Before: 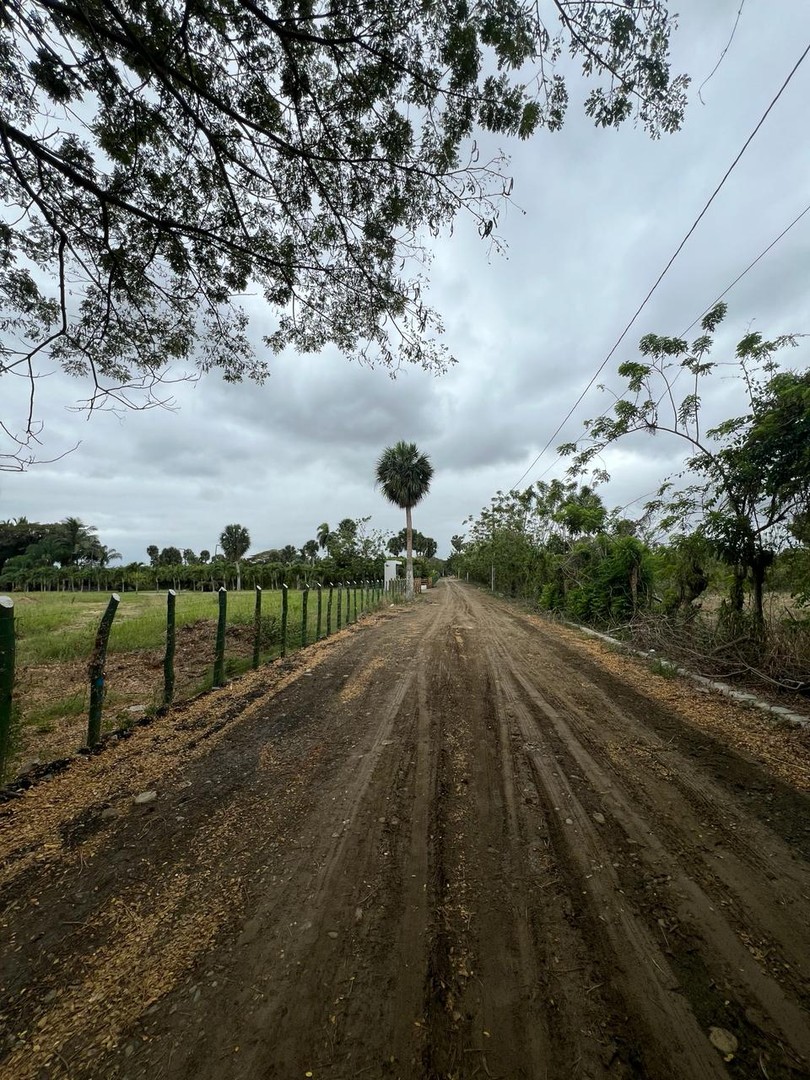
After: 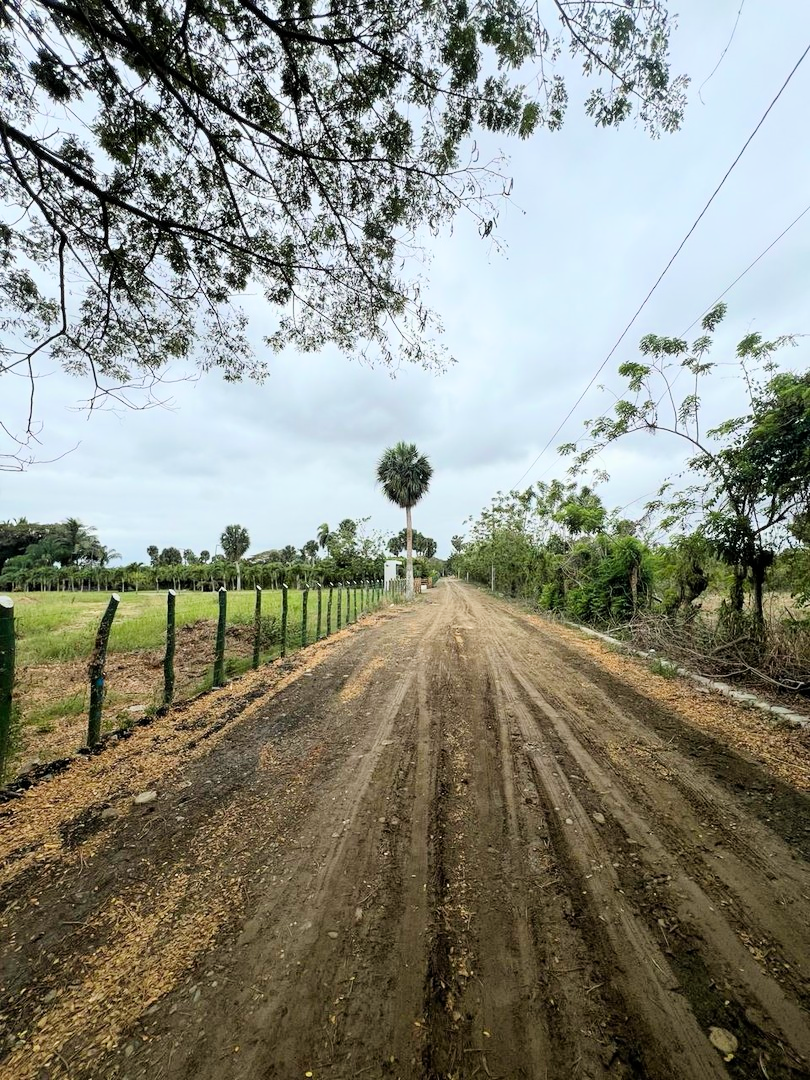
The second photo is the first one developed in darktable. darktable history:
filmic rgb: black relative exposure -7.65 EV, white relative exposure 4.56 EV, hardness 3.61, color science v6 (2022)
exposure: black level correction 0, exposure 1.459 EV, compensate exposure bias true, compensate highlight preservation false
